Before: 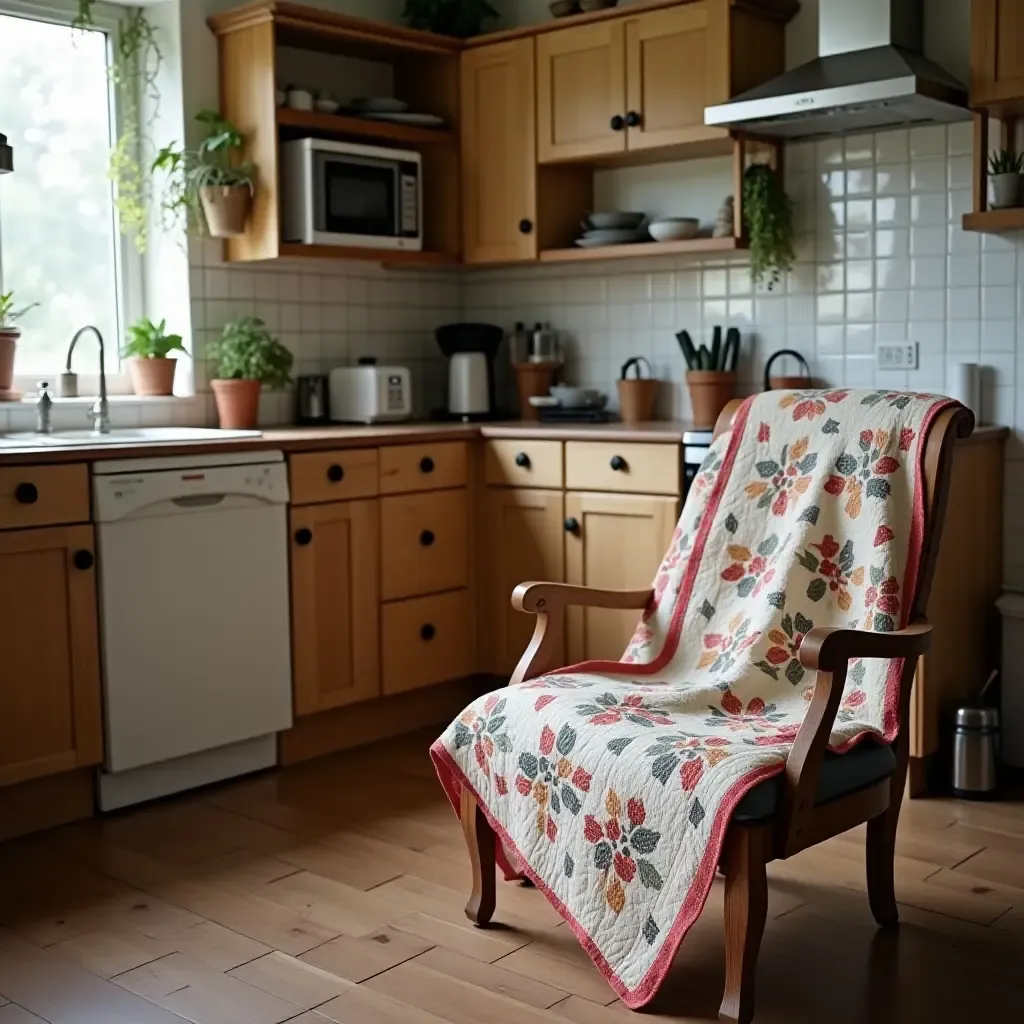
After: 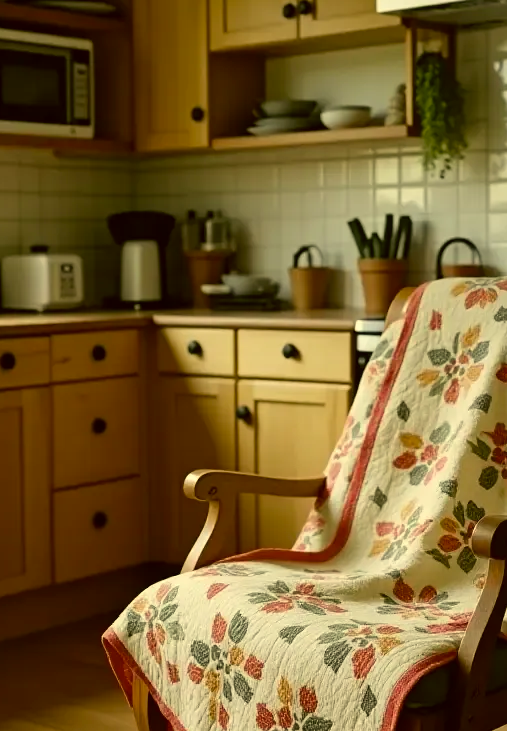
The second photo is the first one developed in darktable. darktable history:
color correction: highlights a* 0.162, highlights b* 29.53, shadows a* -0.162, shadows b* 21.09
crop: left 32.075%, top 10.976%, right 18.355%, bottom 17.596%
